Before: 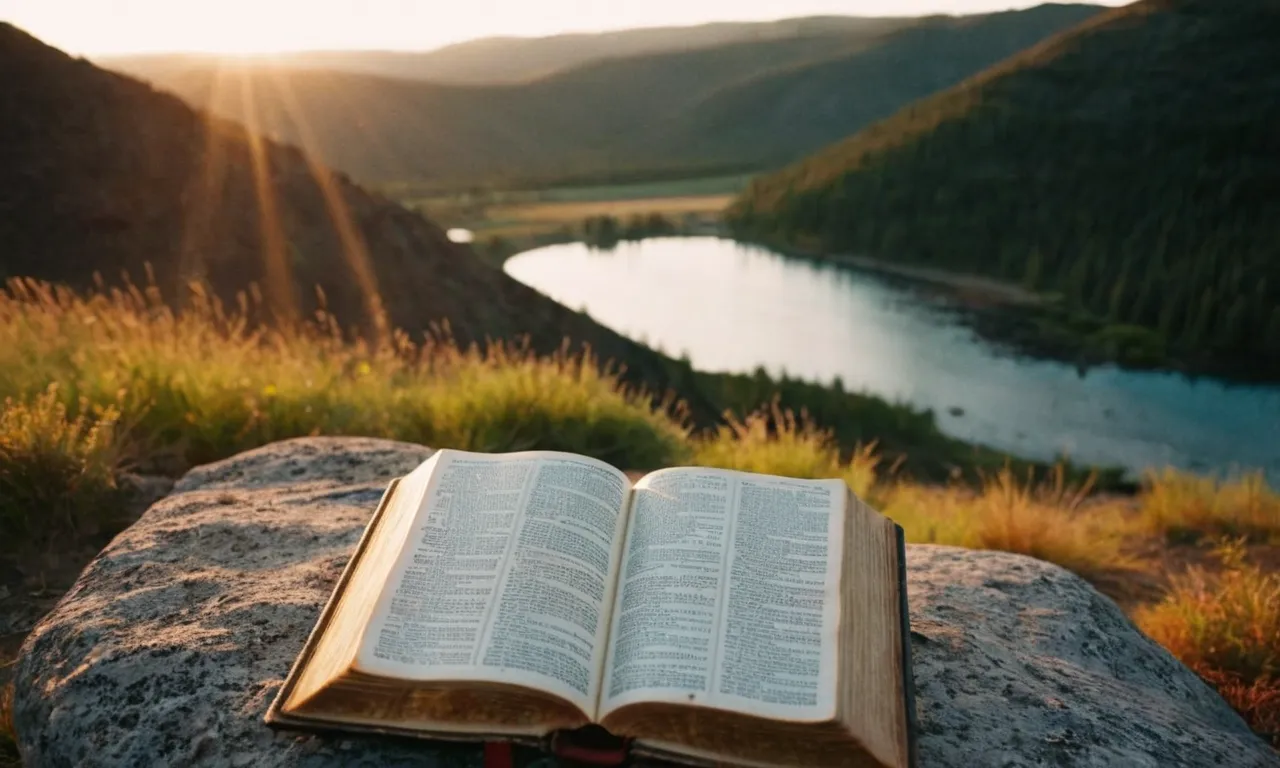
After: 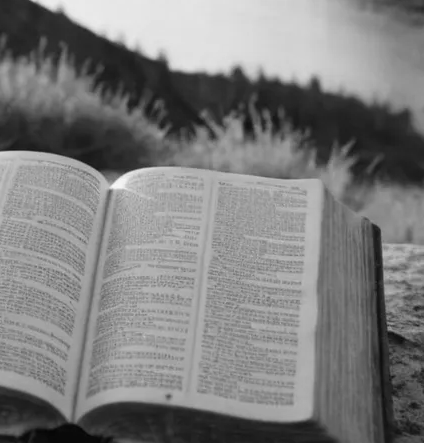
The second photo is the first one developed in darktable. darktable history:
crop: left 40.878%, top 39.176%, right 25.993%, bottom 3.081%
monochrome: a -6.99, b 35.61, size 1.4
